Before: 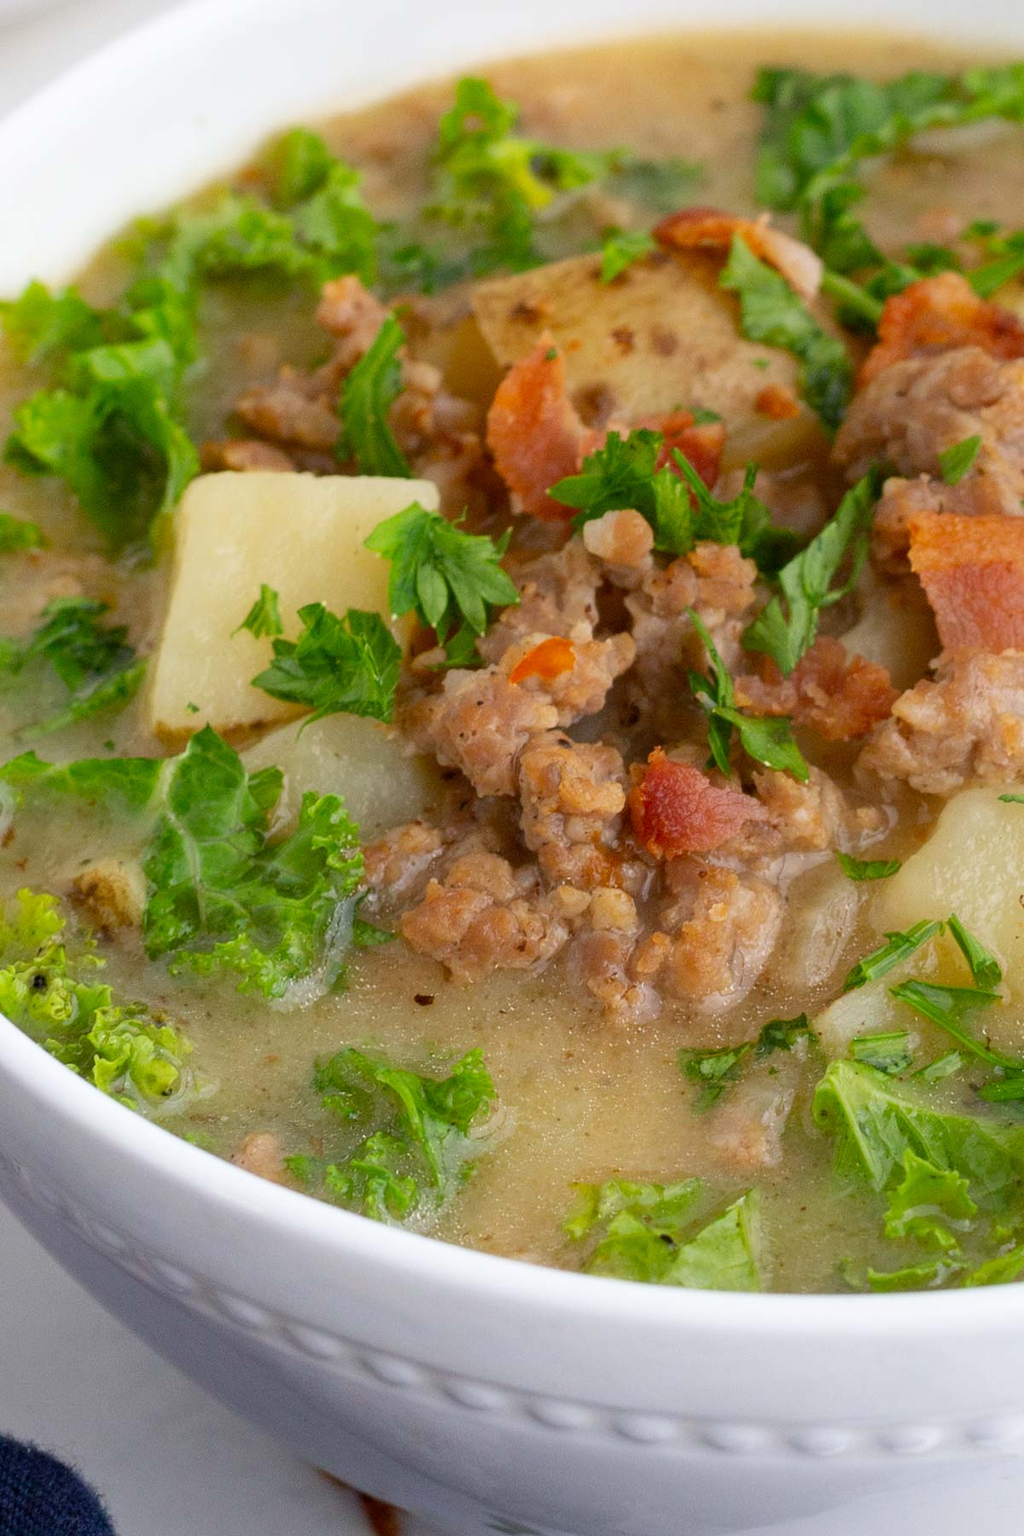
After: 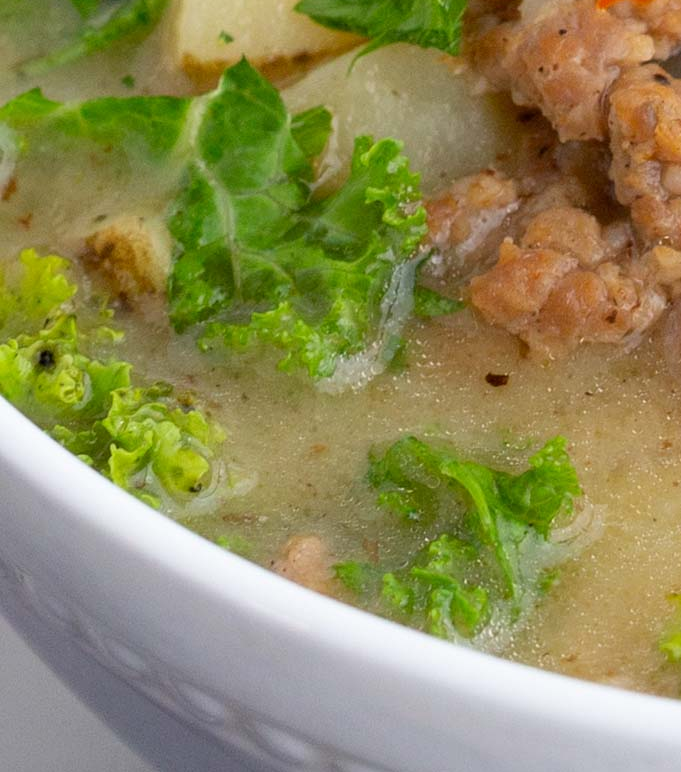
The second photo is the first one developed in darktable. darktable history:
crop: top 44.001%, right 43.213%, bottom 13.09%
